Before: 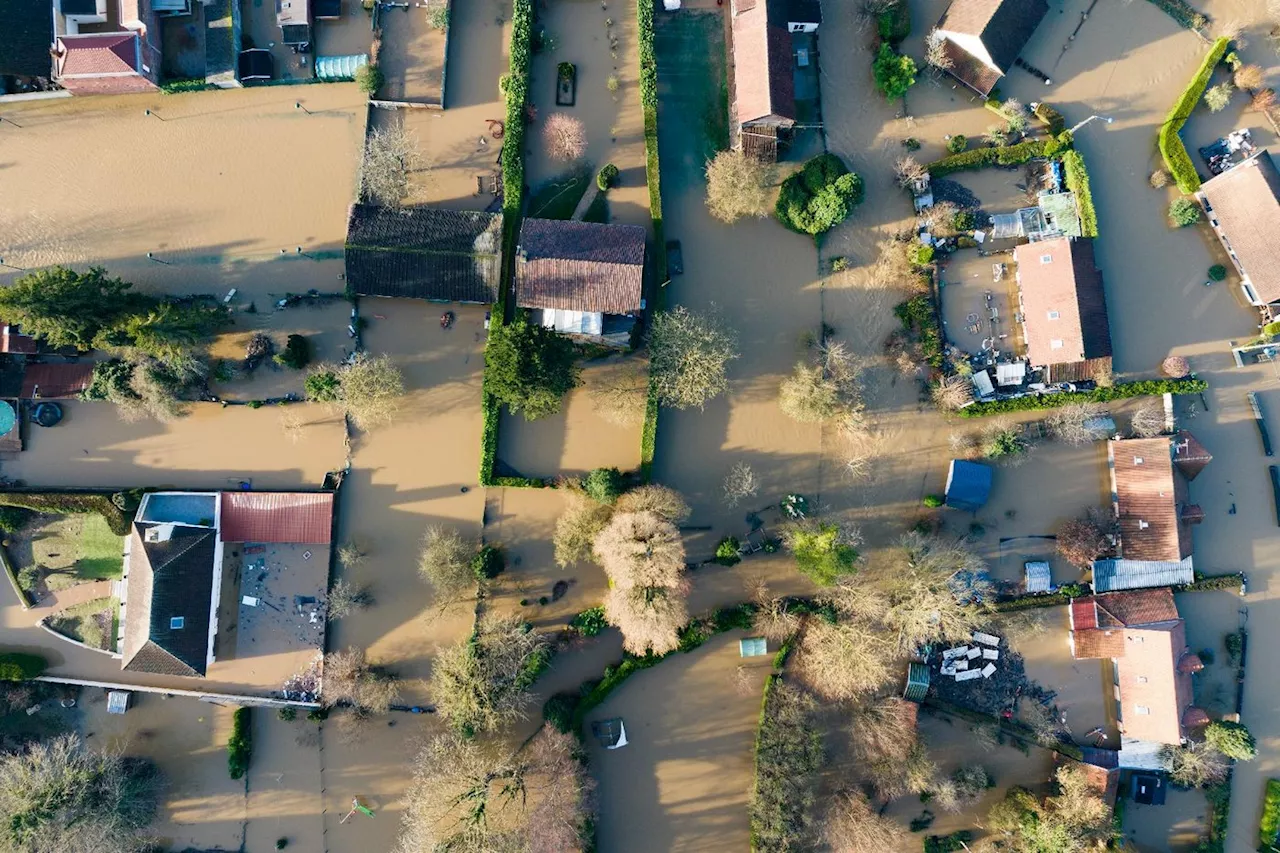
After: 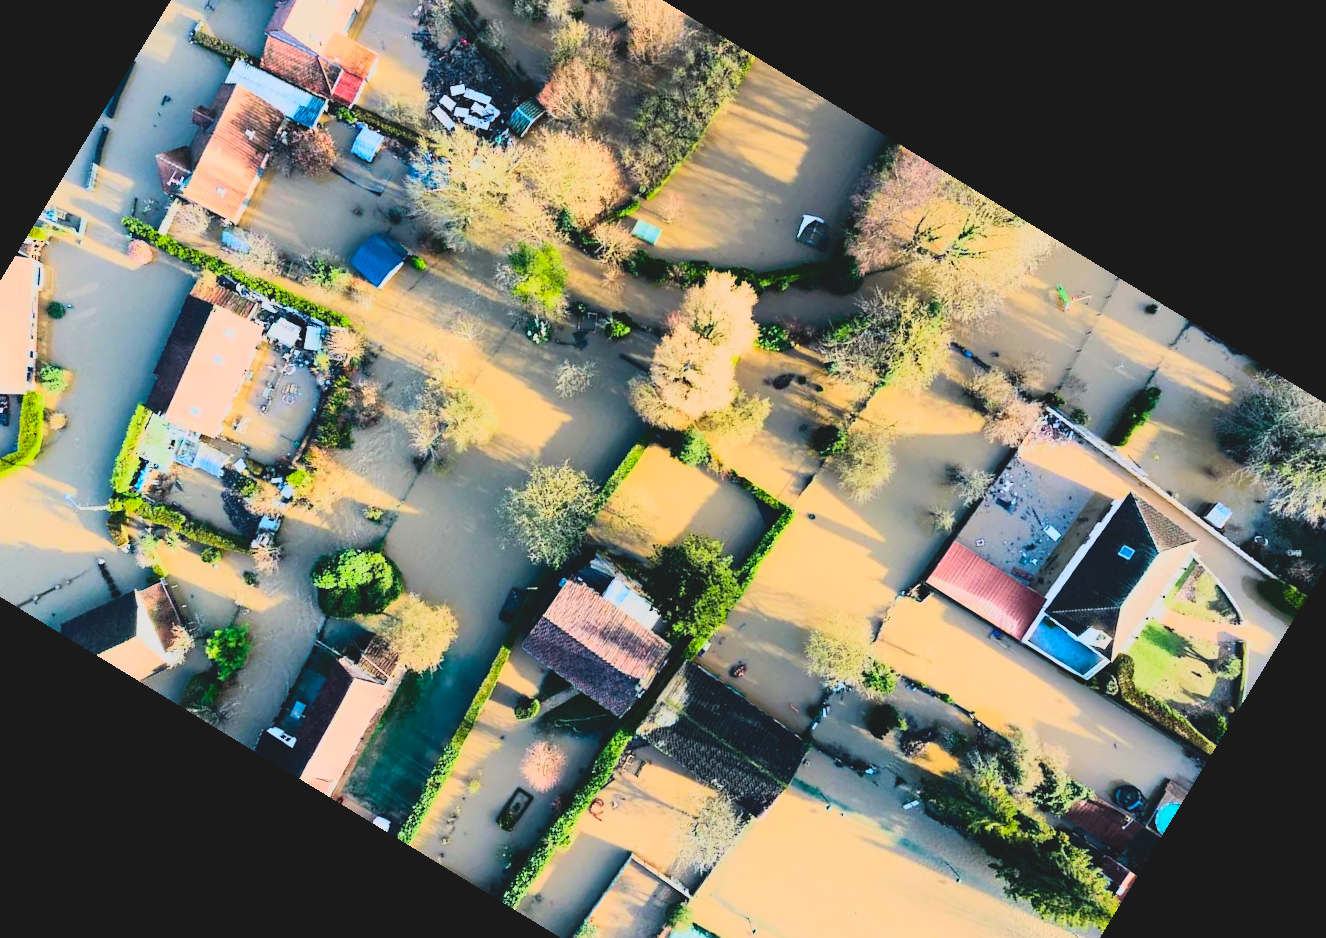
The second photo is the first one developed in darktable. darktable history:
rgb curve: curves: ch0 [(0, 0) (0.21, 0.15) (0.24, 0.21) (0.5, 0.75) (0.75, 0.96) (0.89, 0.99) (1, 1)]; ch1 [(0, 0.02) (0.21, 0.13) (0.25, 0.2) (0.5, 0.67) (0.75, 0.9) (0.89, 0.97) (1, 1)]; ch2 [(0, 0.02) (0.21, 0.13) (0.25, 0.2) (0.5, 0.67) (0.75, 0.9) (0.89, 0.97) (1, 1)], compensate middle gray true
contrast brightness saturation: contrast -0.19, saturation 0.19
crop and rotate: angle 148.68°, left 9.111%, top 15.603%, right 4.588%, bottom 17.041%
